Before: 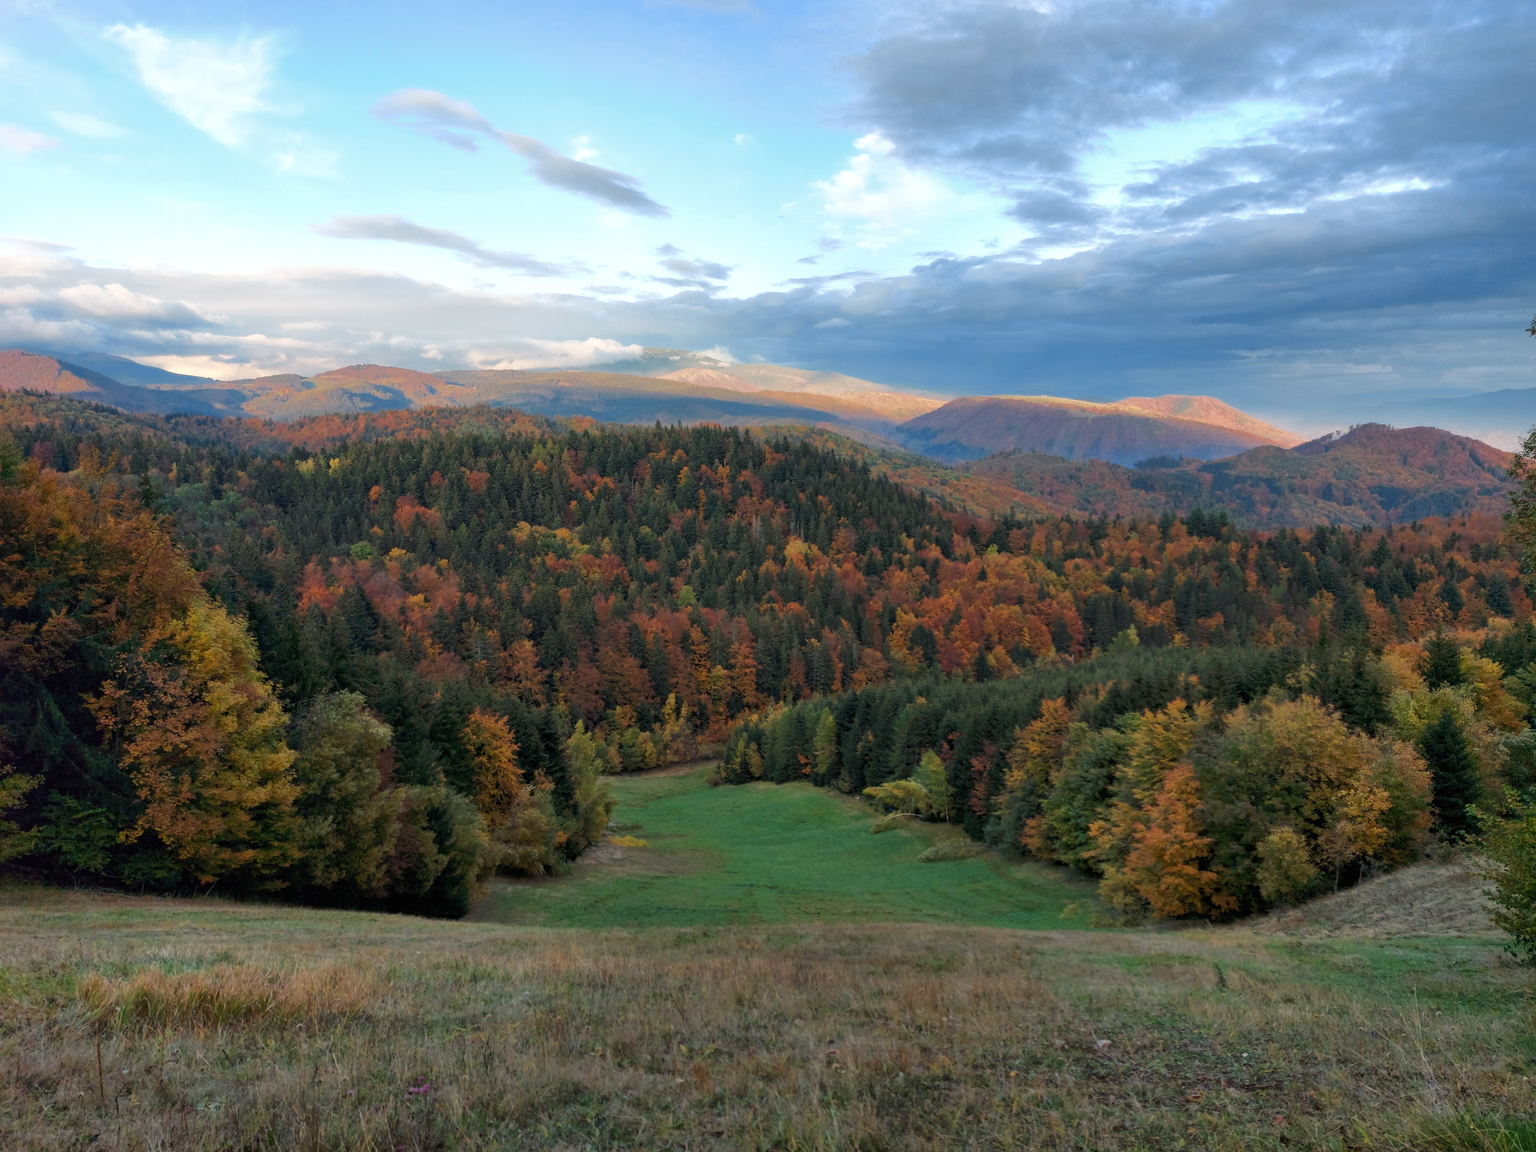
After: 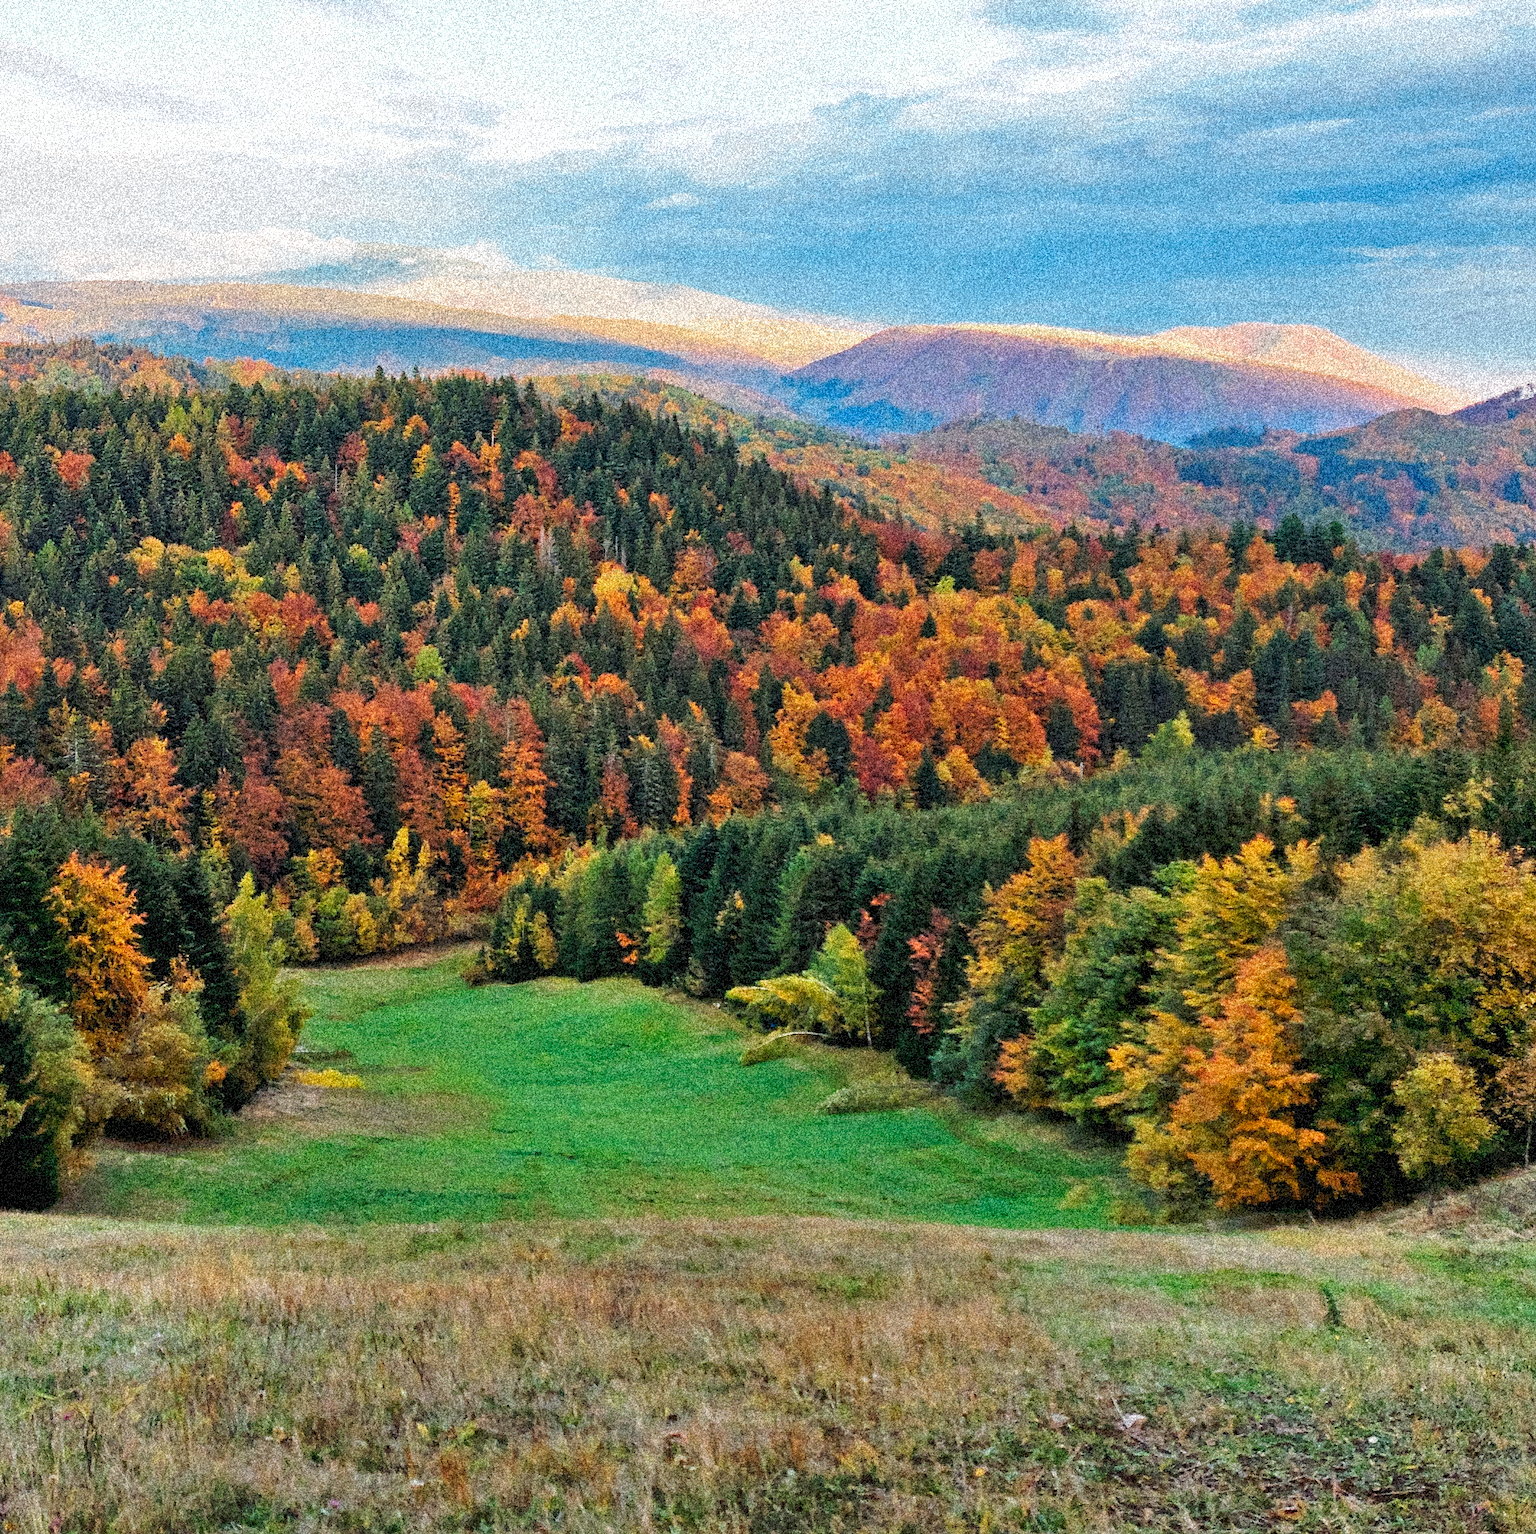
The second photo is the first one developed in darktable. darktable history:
grain: coarseness 3.75 ISO, strength 100%, mid-tones bias 0%
haze removal: compatibility mode true, adaptive false
crop and rotate: left 28.256%, top 17.734%, right 12.656%, bottom 3.573%
shadows and highlights: low approximation 0.01, soften with gaussian
base curve: curves: ch0 [(0, 0) (0, 0.001) (0.001, 0.001) (0.004, 0.002) (0.007, 0.004) (0.015, 0.013) (0.033, 0.045) (0.052, 0.096) (0.075, 0.17) (0.099, 0.241) (0.163, 0.42) (0.219, 0.55) (0.259, 0.616) (0.327, 0.722) (0.365, 0.765) (0.522, 0.873) (0.547, 0.881) (0.689, 0.919) (0.826, 0.952) (1, 1)], preserve colors none
sharpen: on, module defaults
